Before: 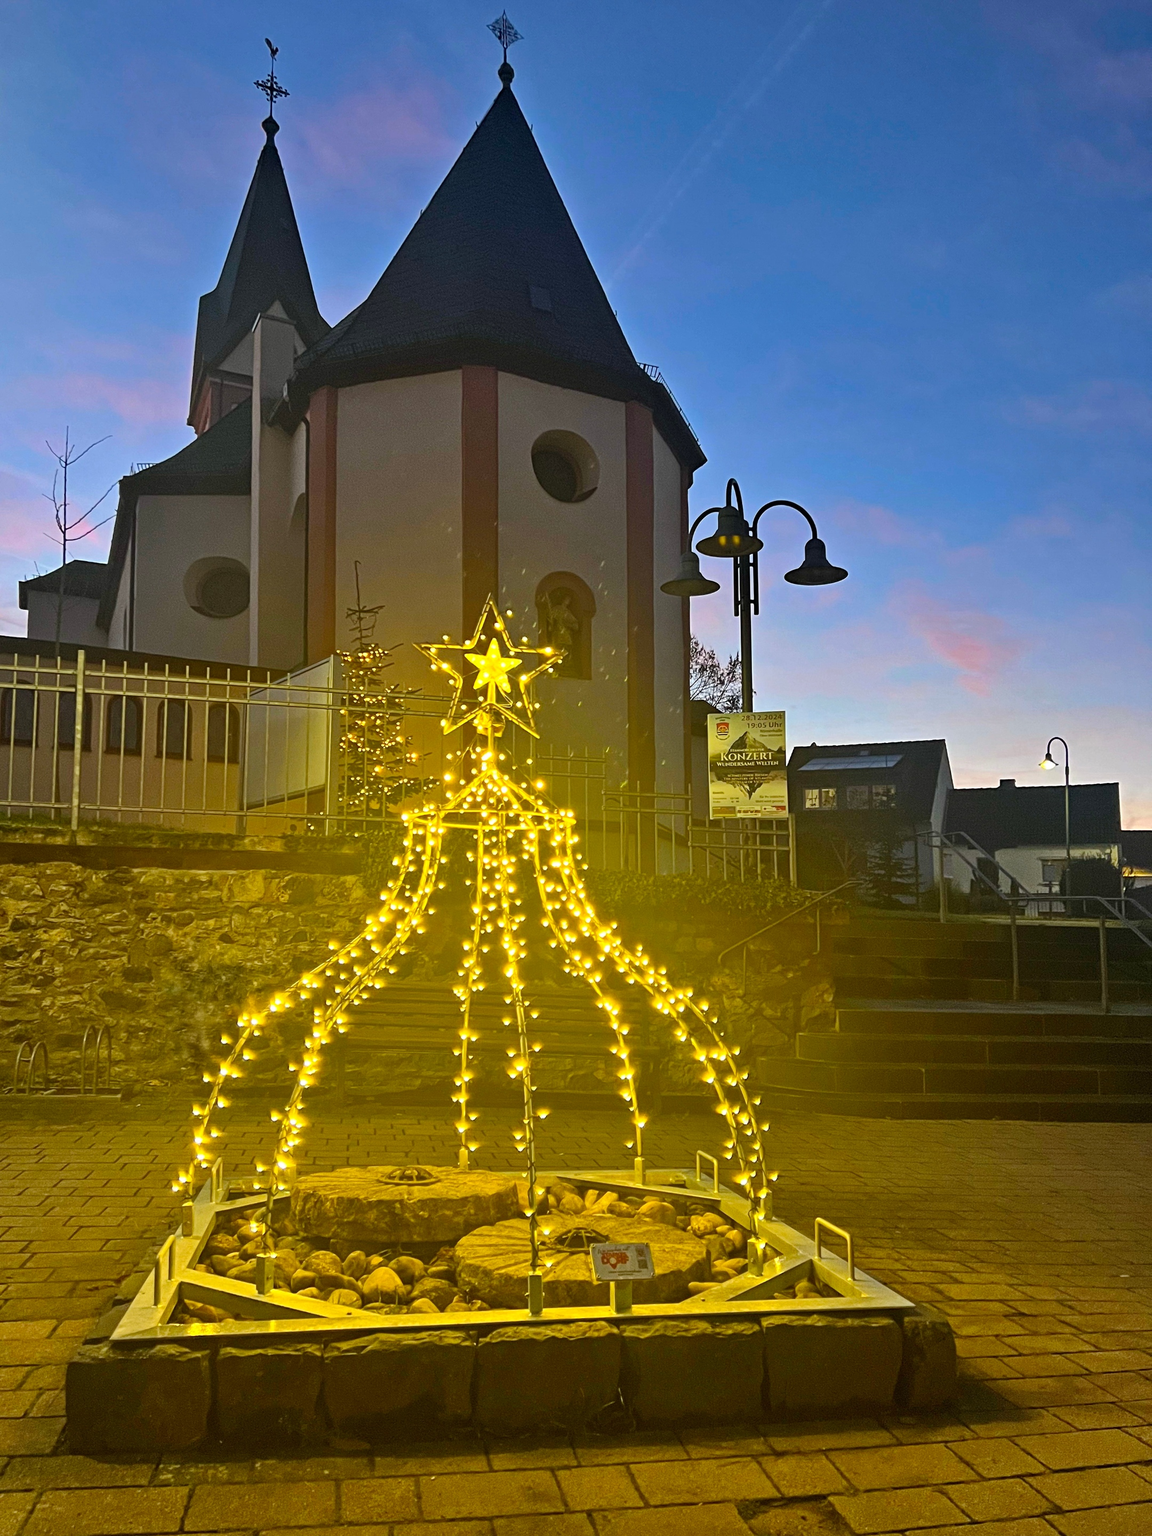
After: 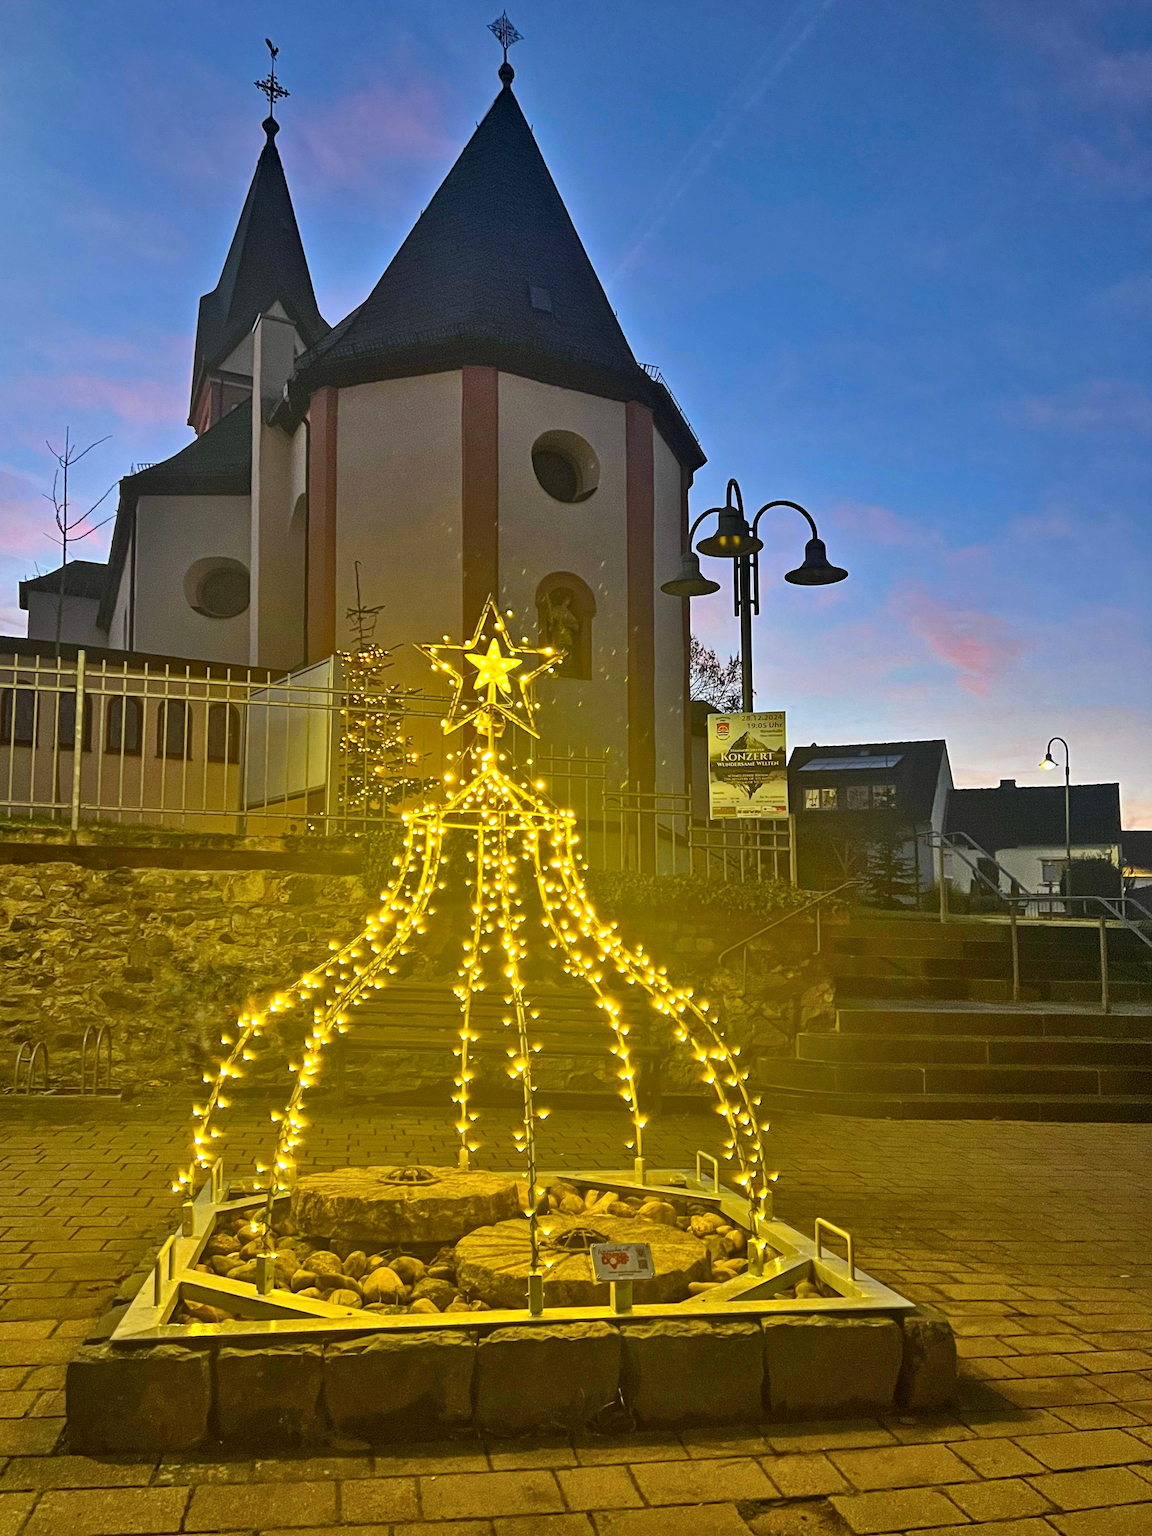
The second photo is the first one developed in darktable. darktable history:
shadows and highlights: low approximation 0.01, soften with gaussian
local contrast: highlights 100%, shadows 100%, detail 120%, midtone range 0.2
